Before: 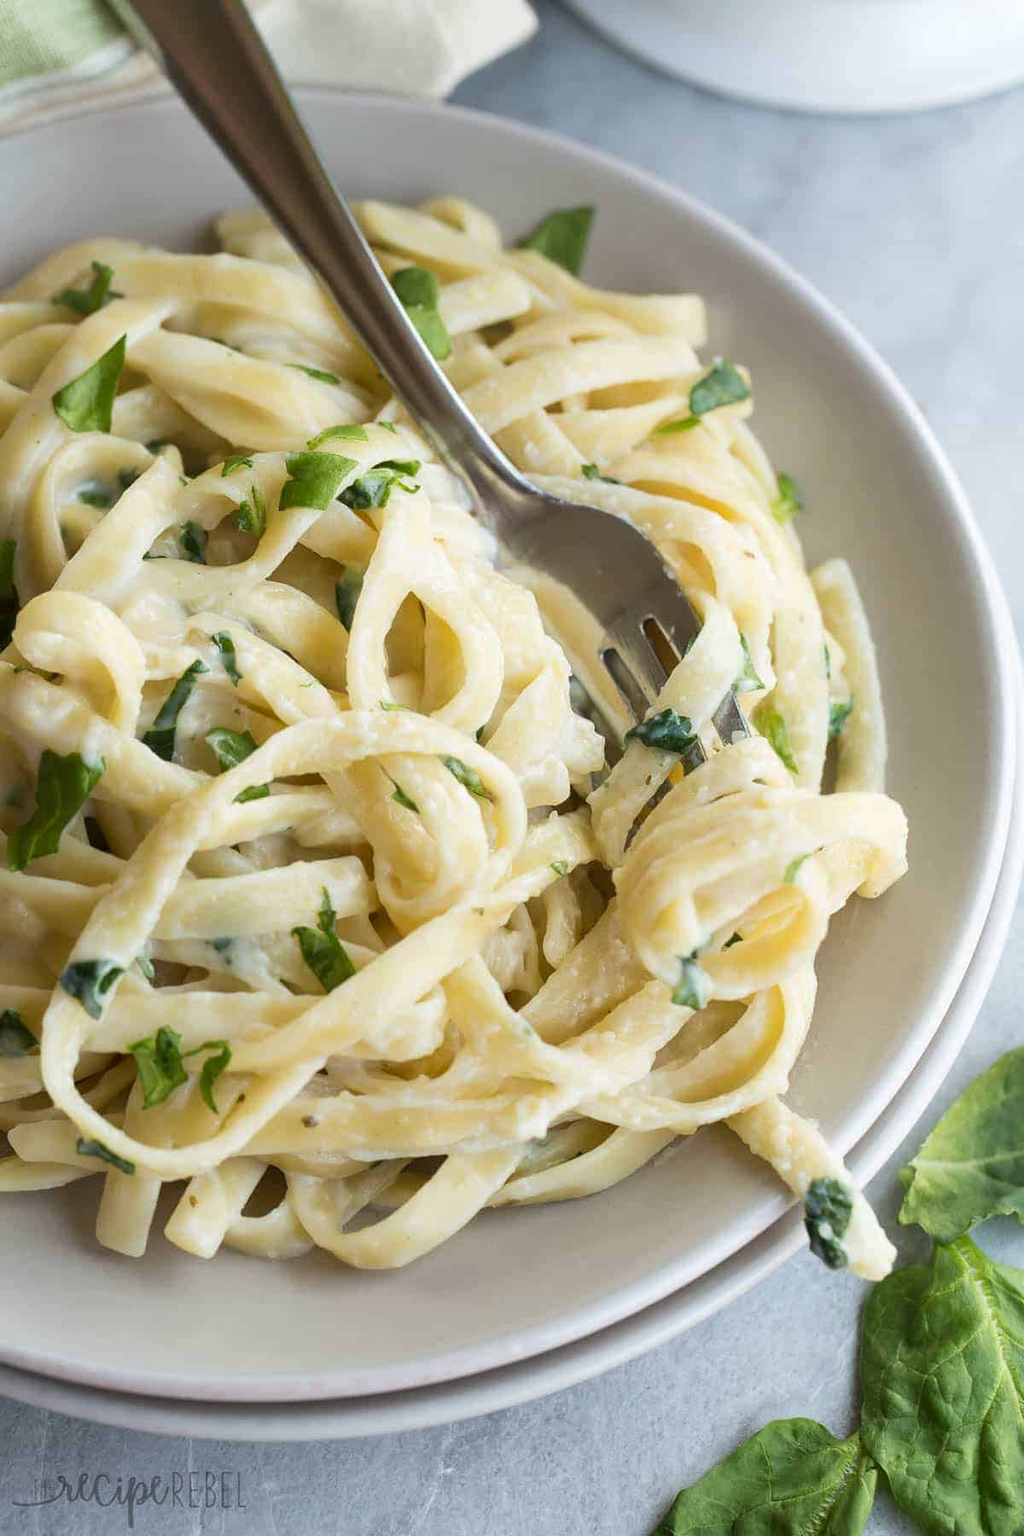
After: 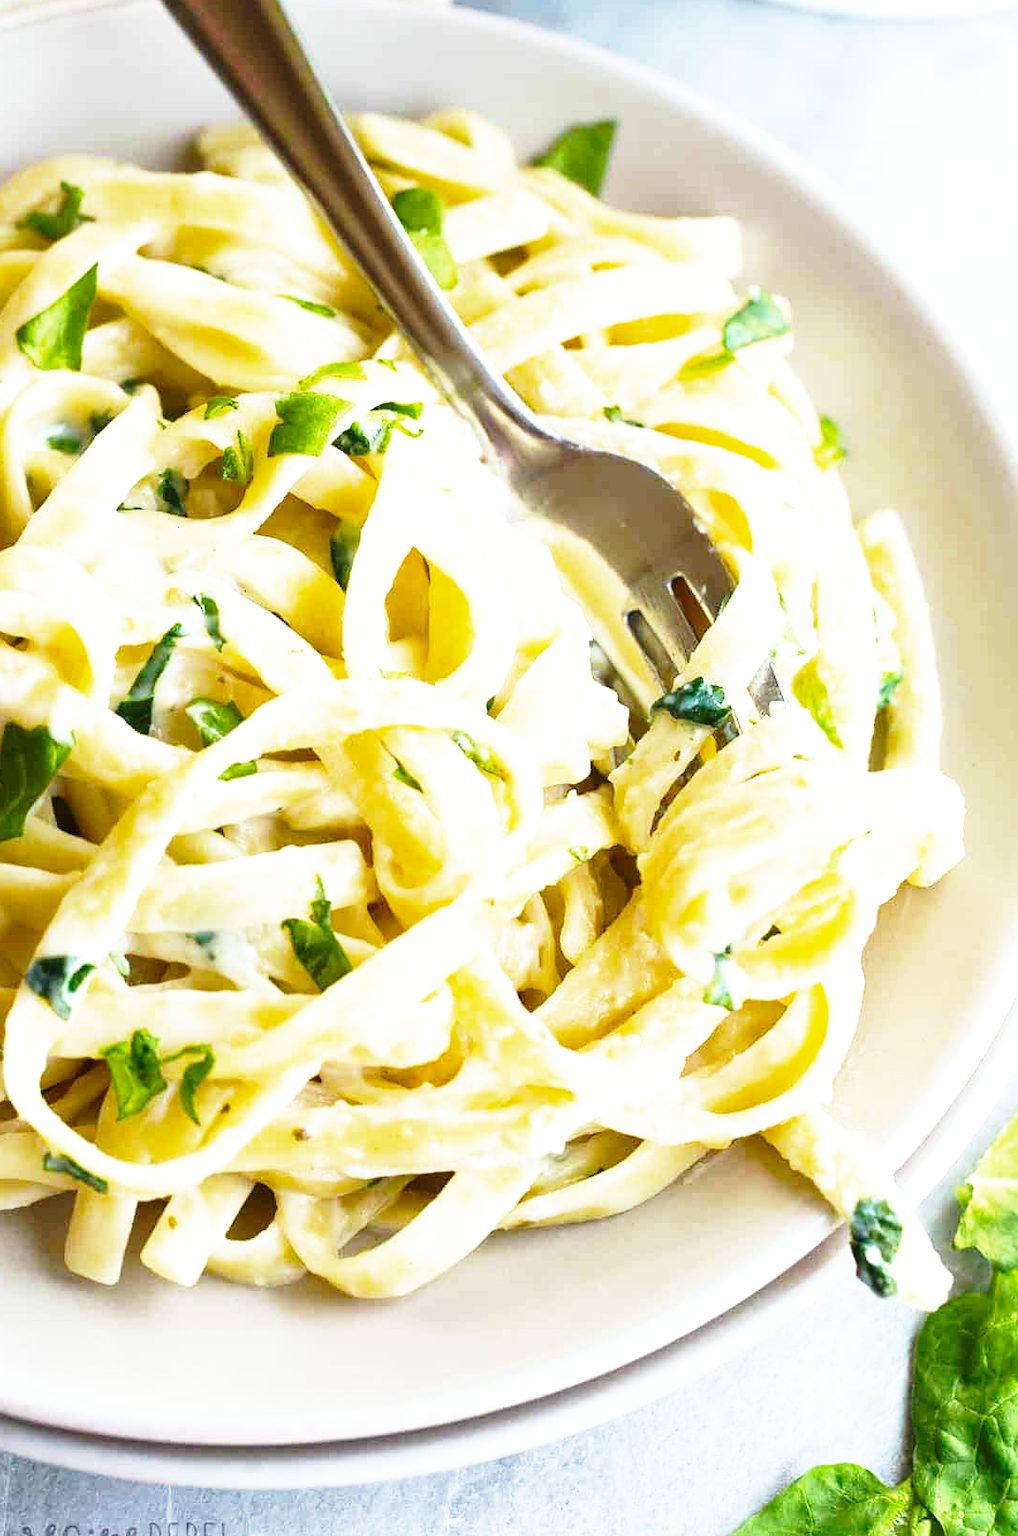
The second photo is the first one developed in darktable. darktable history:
base curve: curves: ch0 [(0, 0) (0.026, 0.03) (0.109, 0.232) (0.351, 0.748) (0.669, 0.968) (1, 1)], preserve colors none
color balance rgb: linear chroma grading › global chroma 15.526%, perceptual saturation grading › global saturation 9.644%, perceptual brilliance grading › highlights 11.437%, global vibrance 9.332%
color zones: curves: ch0 [(0.099, 0.624) (0.257, 0.596) (0.384, 0.376) (0.529, 0.492) (0.697, 0.564) (0.768, 0.532) (0.908, 0.644)]; ch1 [(0.112, 0.564) (0.254, 0.612) (0.432, 0.676) (0.592, 0.456) (0.743, 0.684) (0.888, 0.536)]; ch2 [(0.25, 0.5) (0.469, 0.36) (0.75, 0.5)], mix -124.27%
crop: left 3.689%, top 6.404%, right 6.501%, bottom 3.326%
